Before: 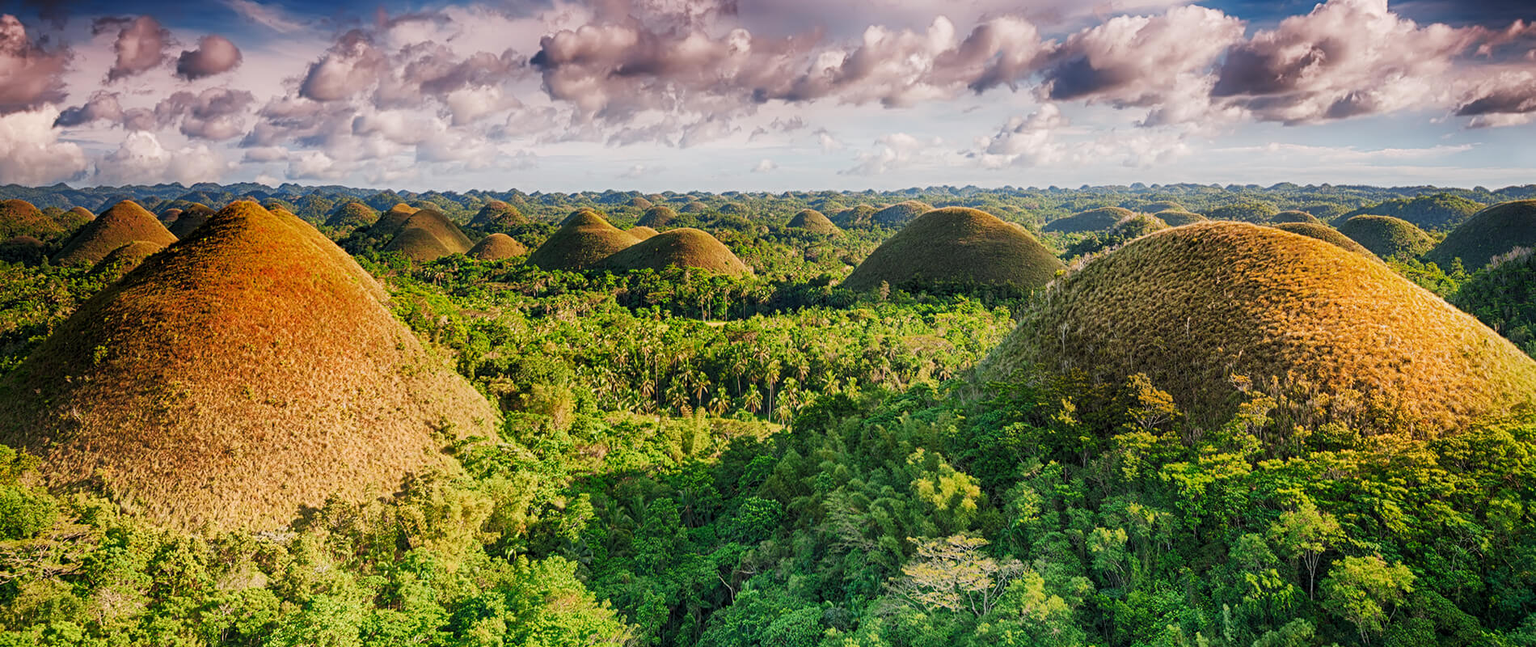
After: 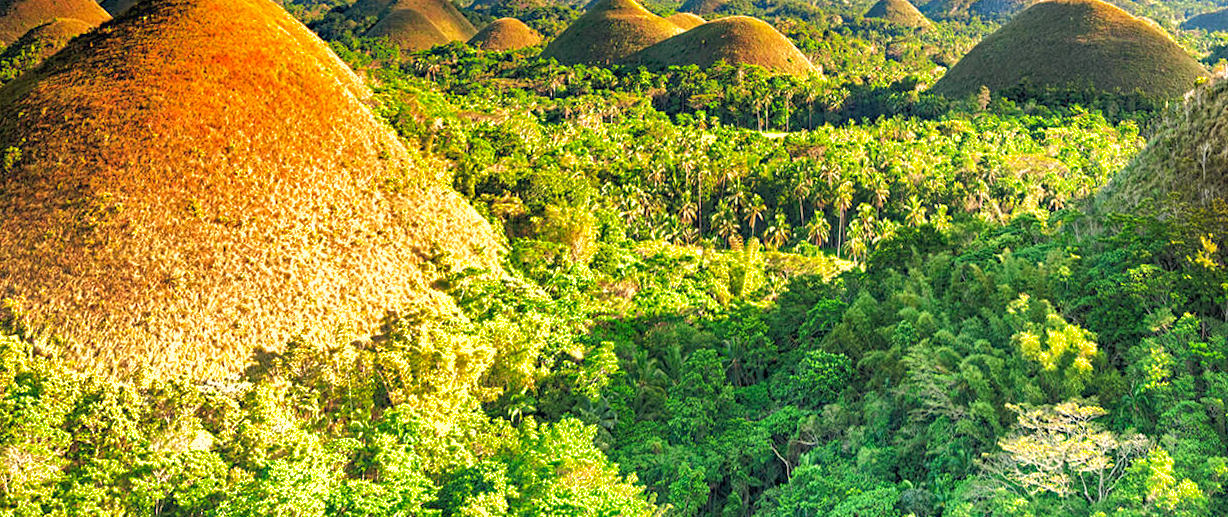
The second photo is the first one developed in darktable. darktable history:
exposure: black level correction 0, exposure 1.001 EV, compensate exposure bias true, compensate highlight preservation false
crop and rotate: angle -1.16°, left 3.783%, top 32.197%, right 28.458%
shadows and highlights: on, module defaults
haze removal: strength 0.293, distance 0.257, compatibility mode true, adaptive false
